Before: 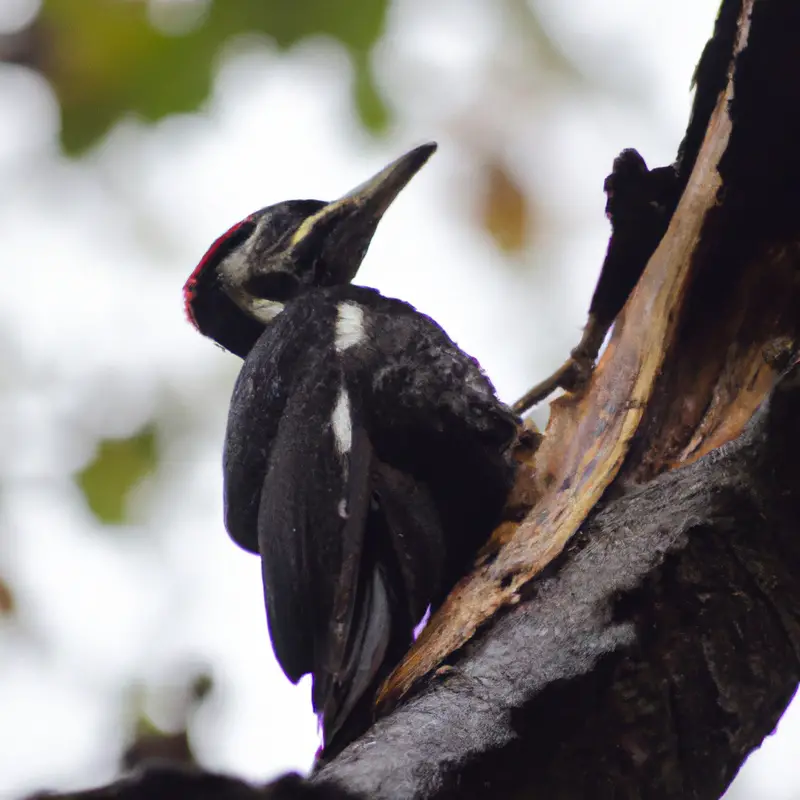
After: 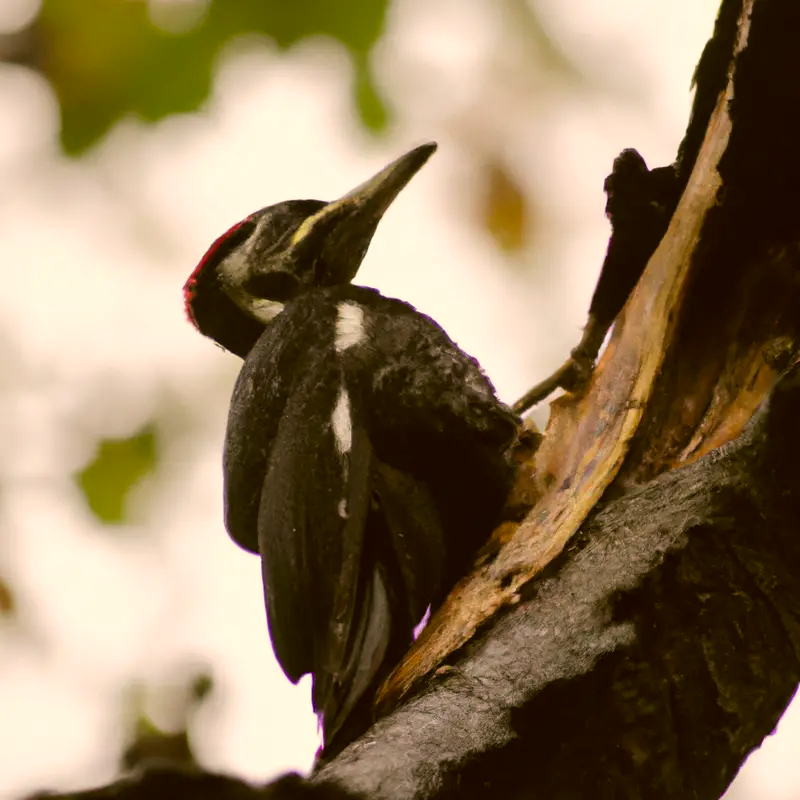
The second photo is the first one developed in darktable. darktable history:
levels: levels [0.016, 0.5, 0.996]
color correction: highlights a* 8.6, highlights b* 15.63, shadows a* -0.447, shadows b* 26.97
